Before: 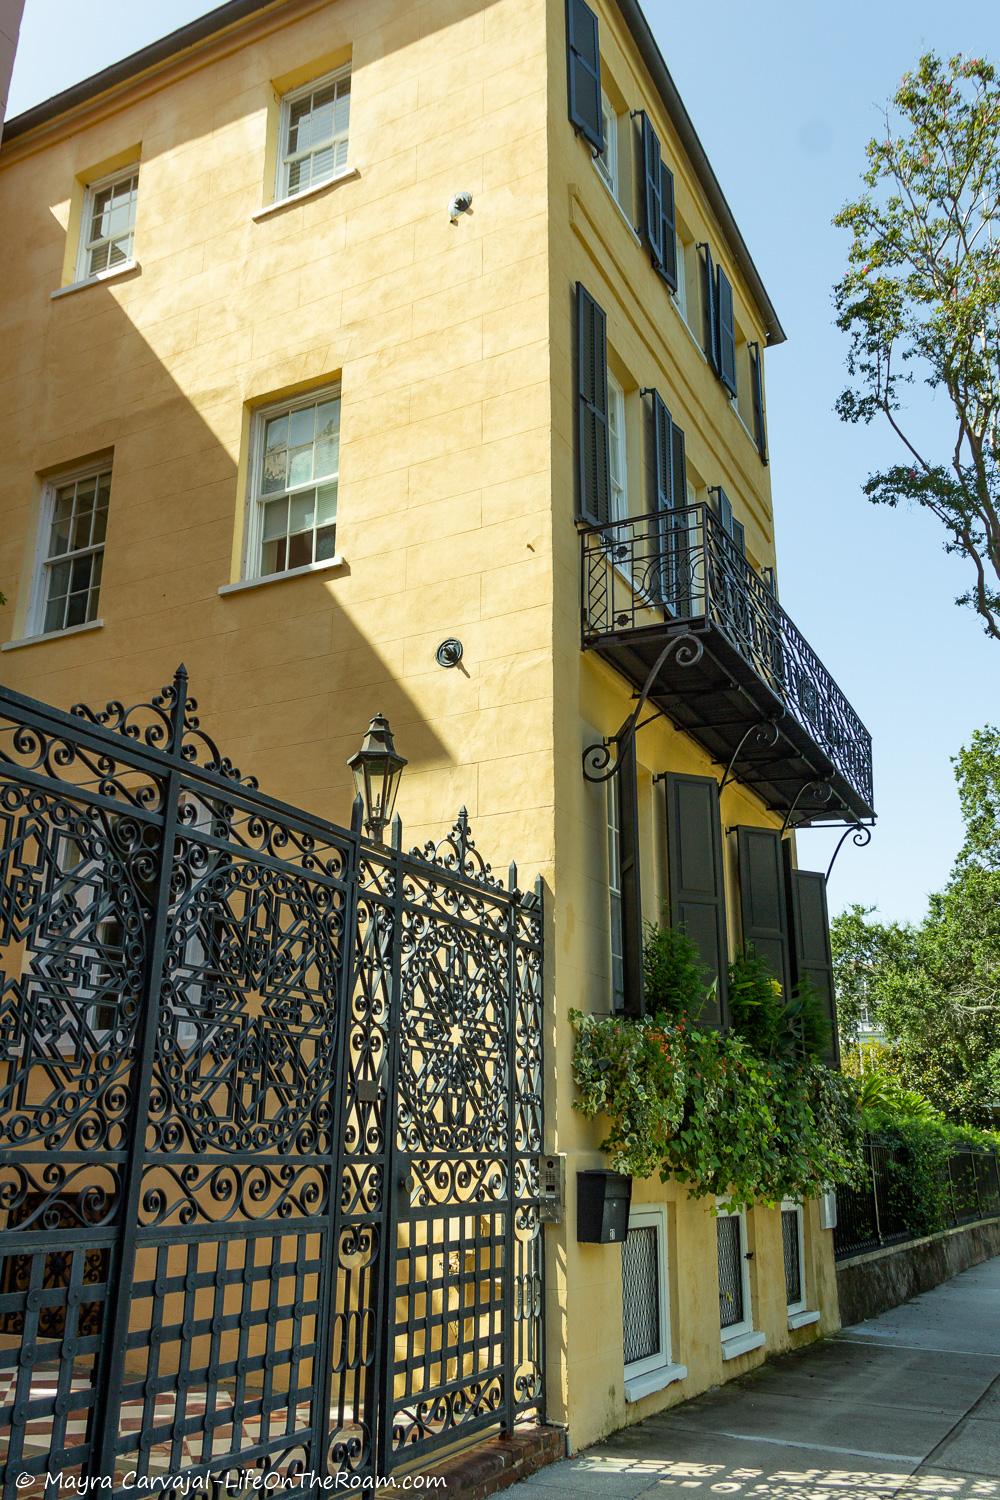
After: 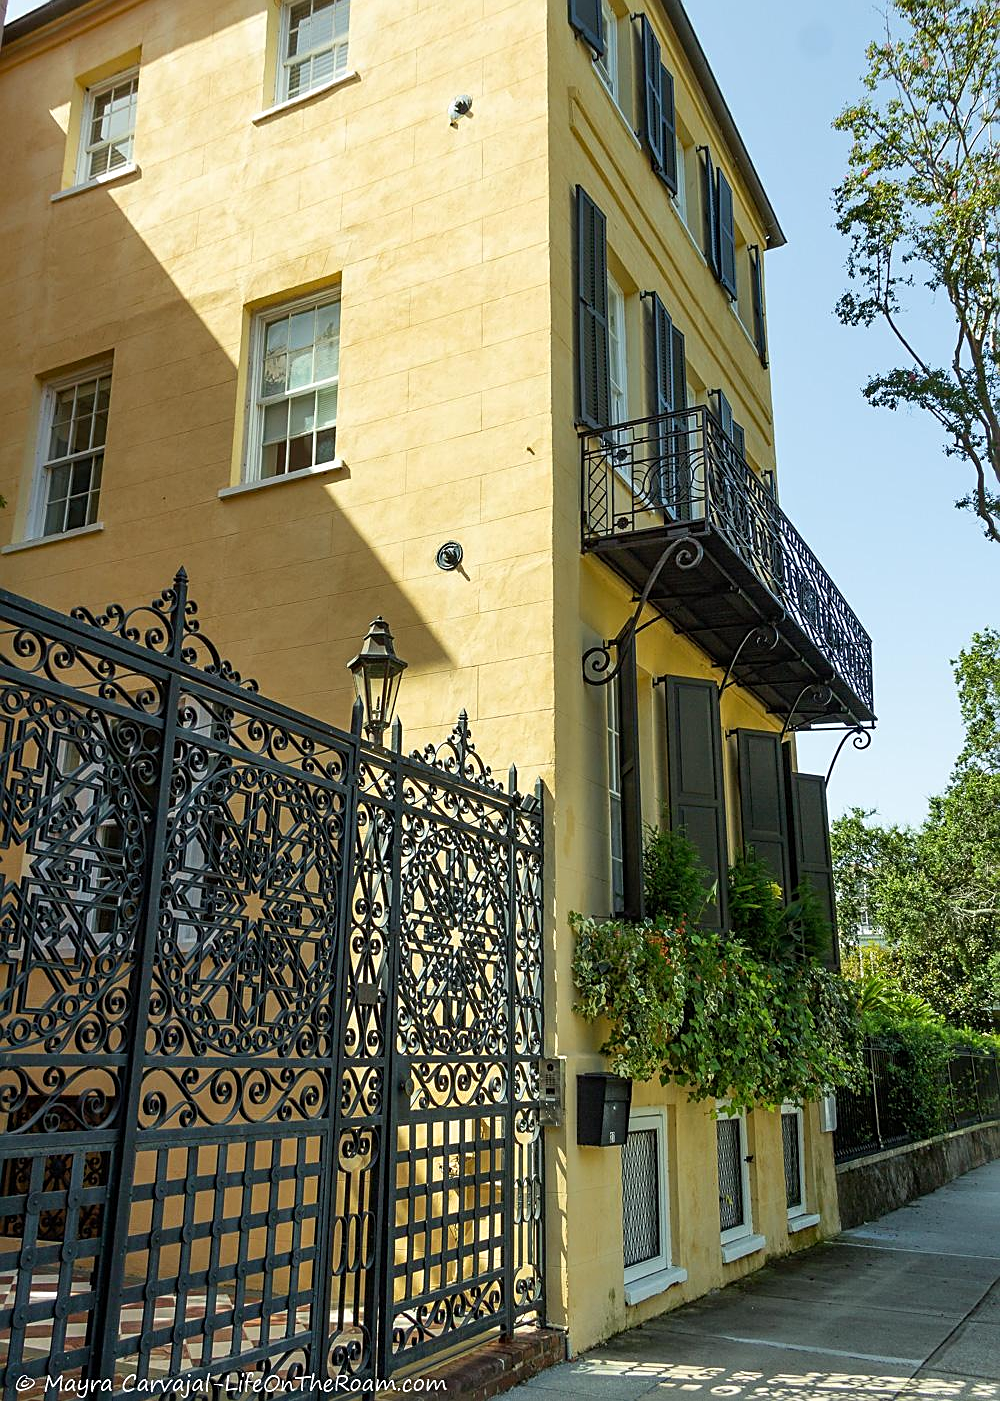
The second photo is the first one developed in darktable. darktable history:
tone equalizer: on, module defaults
sharpen: on, module defaults
crop and rotate: top 6.583%
